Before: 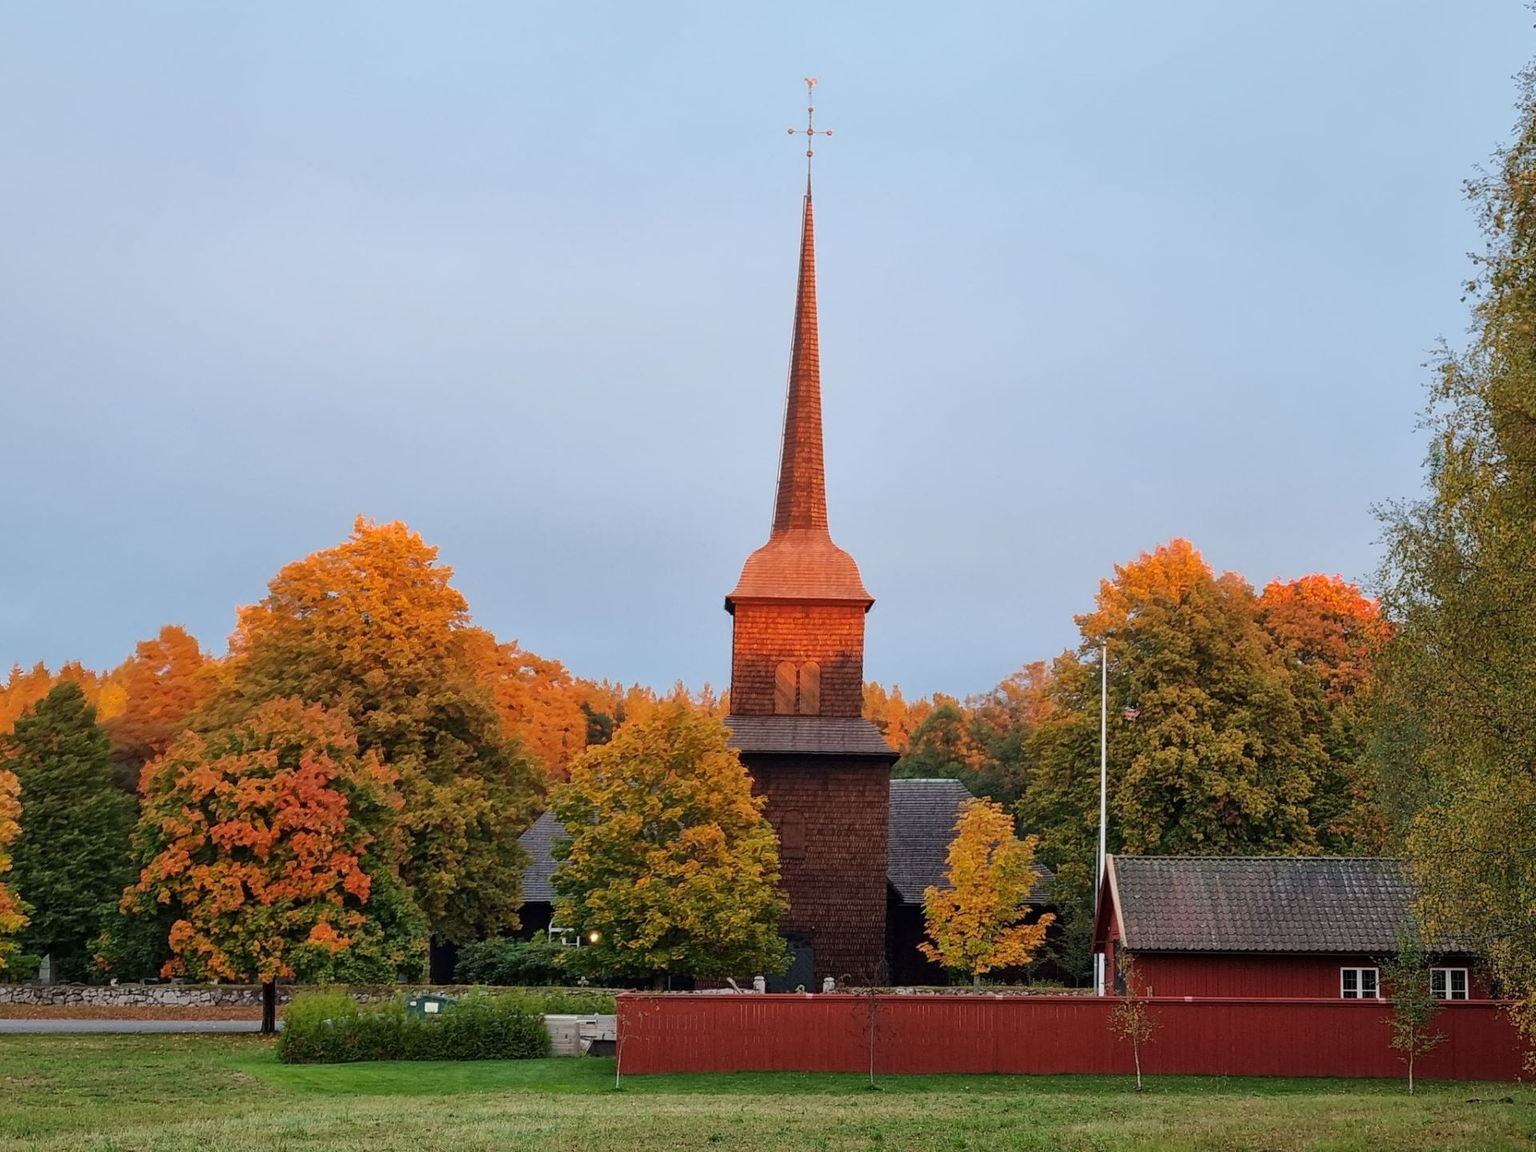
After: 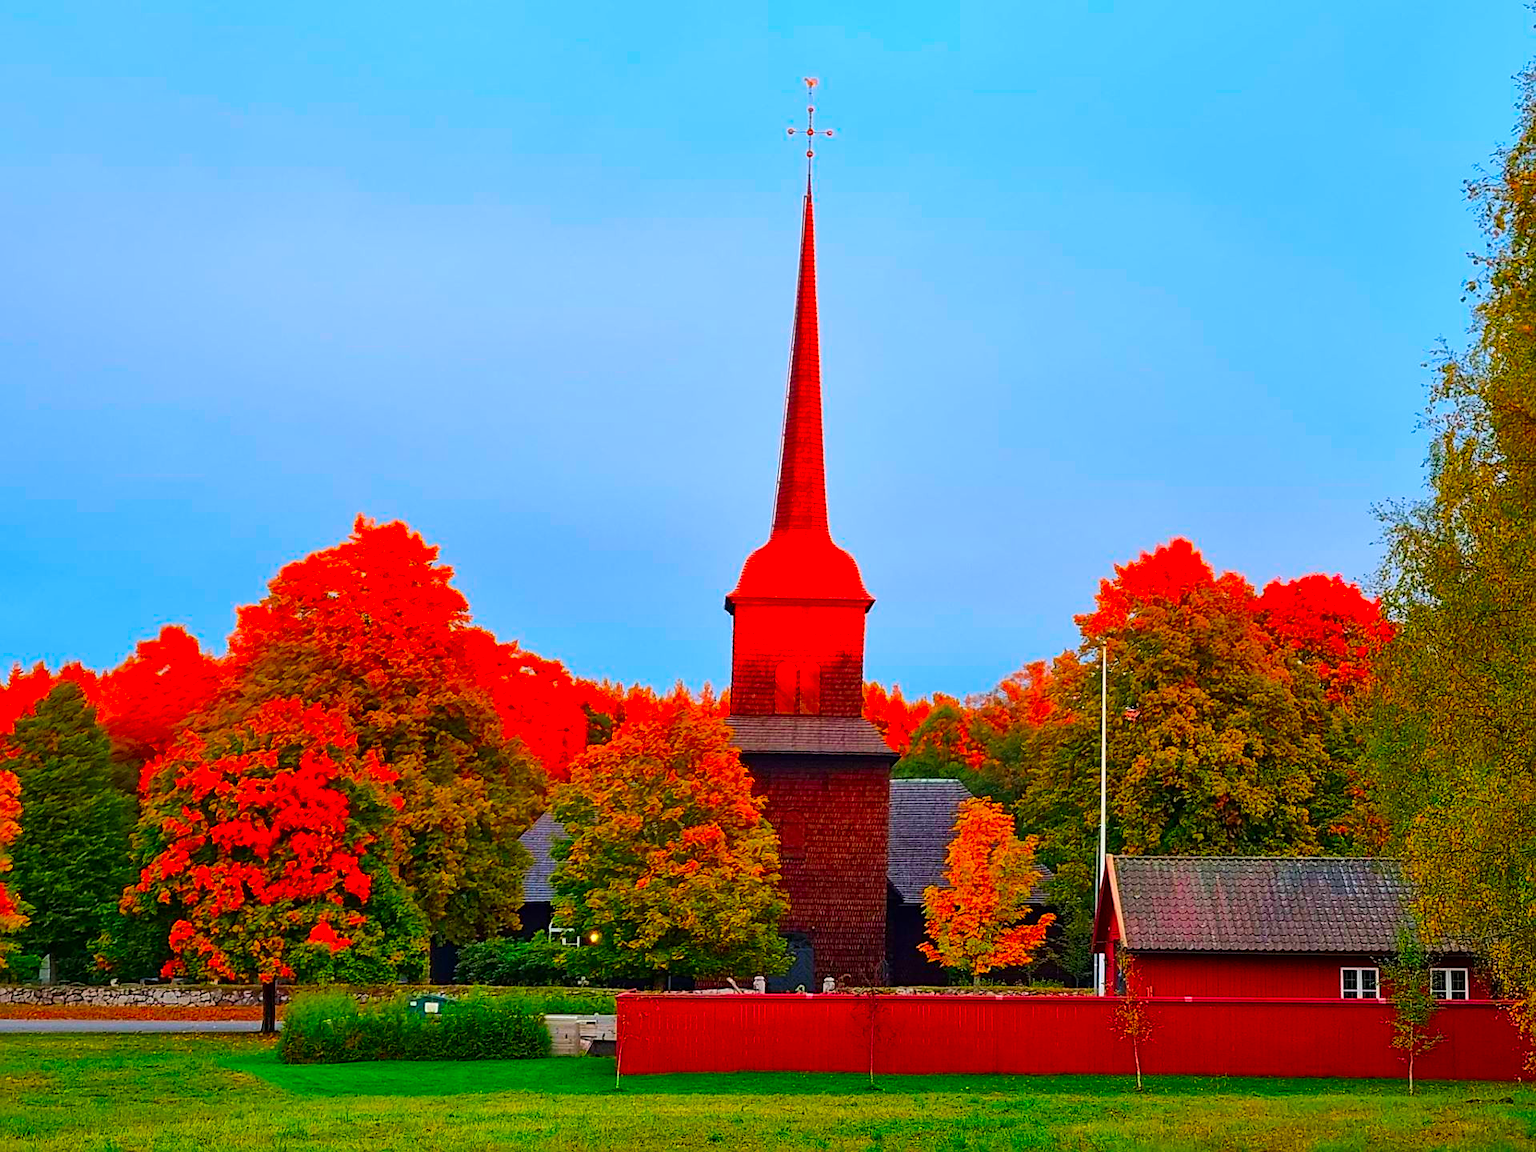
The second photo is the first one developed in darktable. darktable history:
sharpen: on, module defaults
color correction: saturation 3
shadows and highlights: shadows 32, highlights -32, soften with gaussian
